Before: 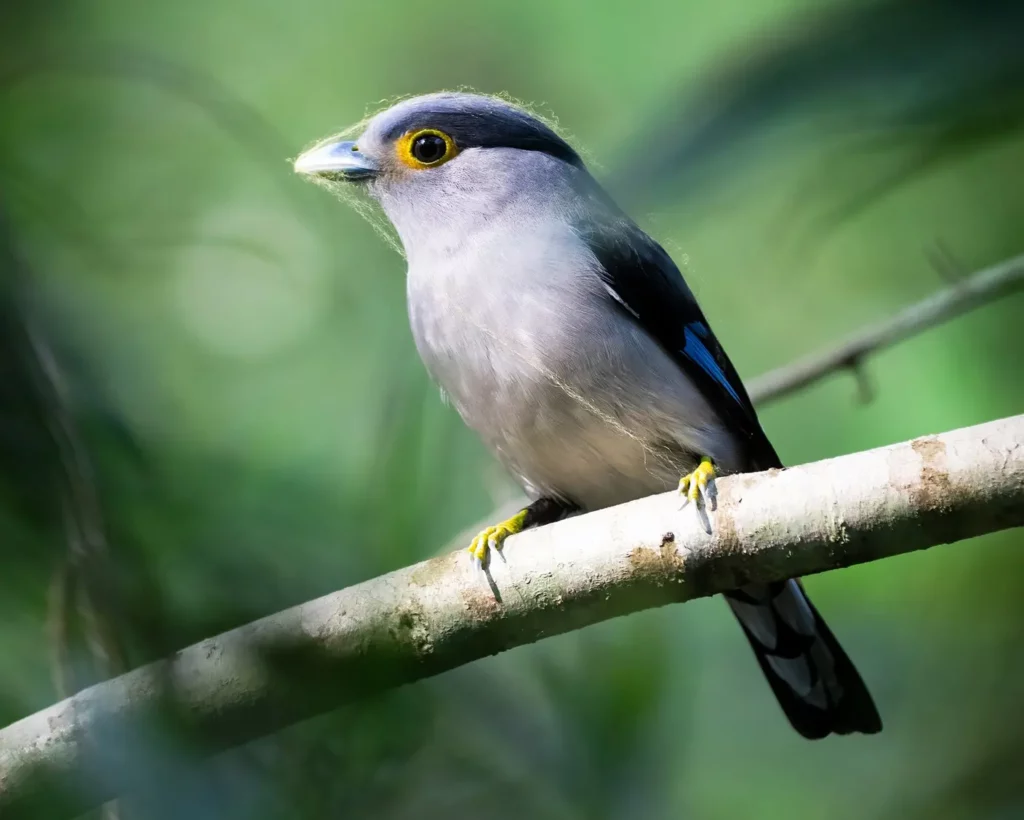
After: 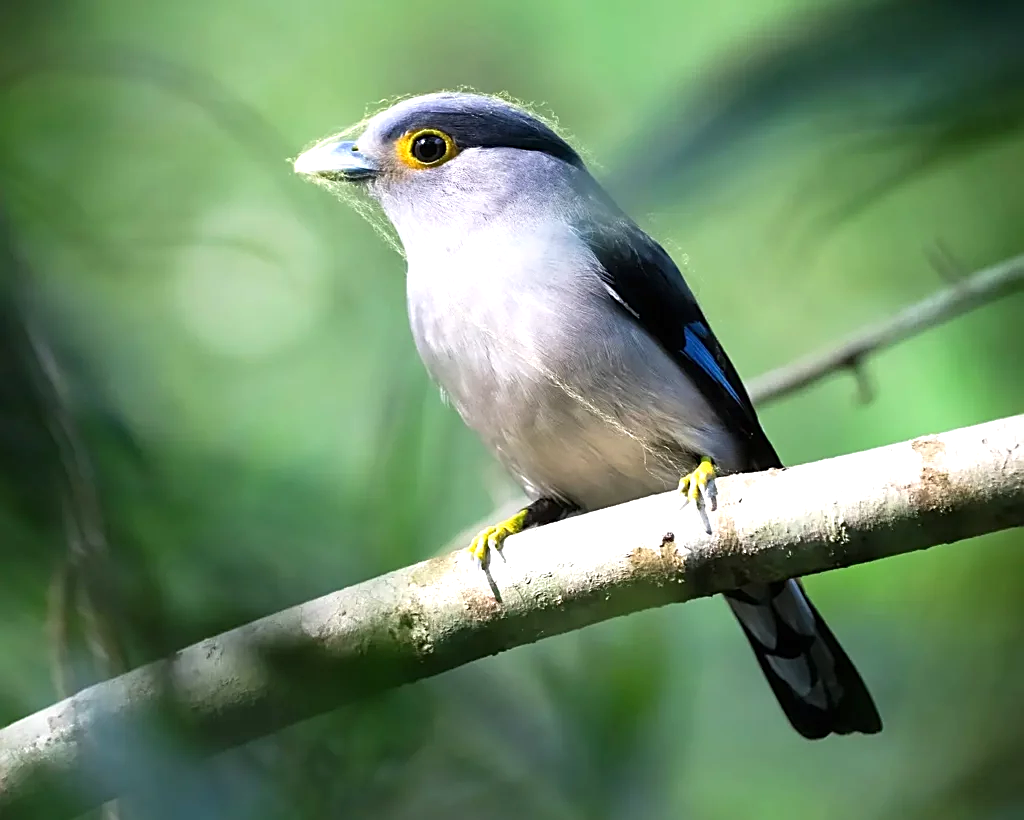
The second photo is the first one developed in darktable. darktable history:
sharpen: amount 0.55
exposure: black level correction 0, exposure 0.5 EV, compensate highlight preservation false
